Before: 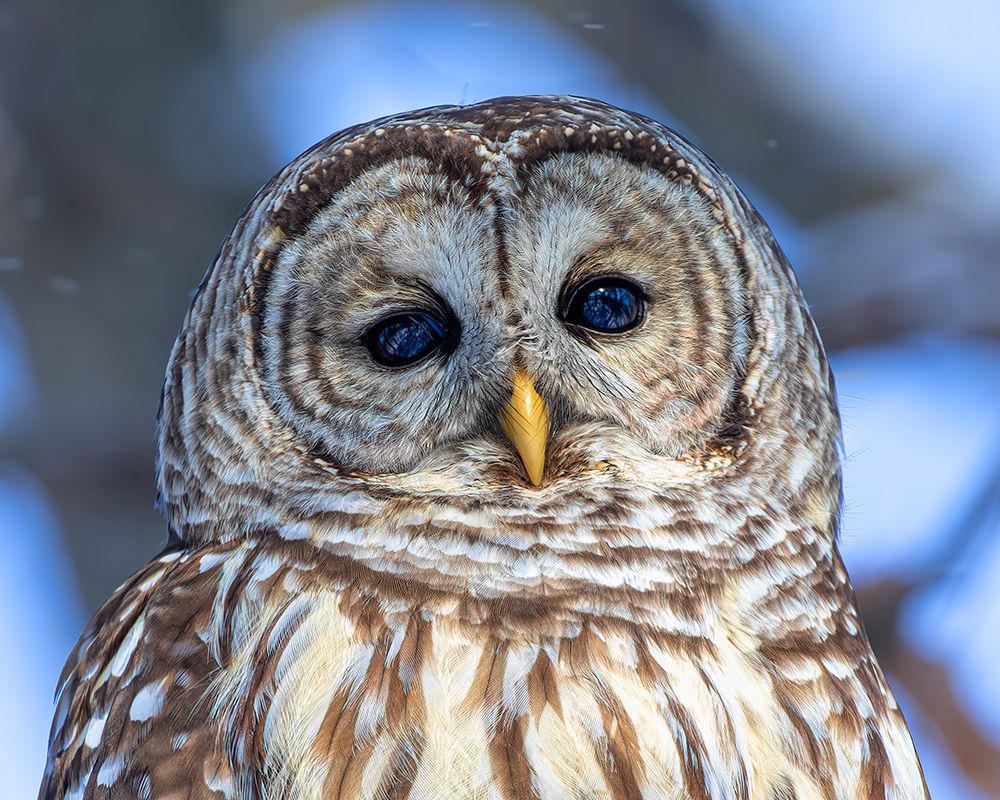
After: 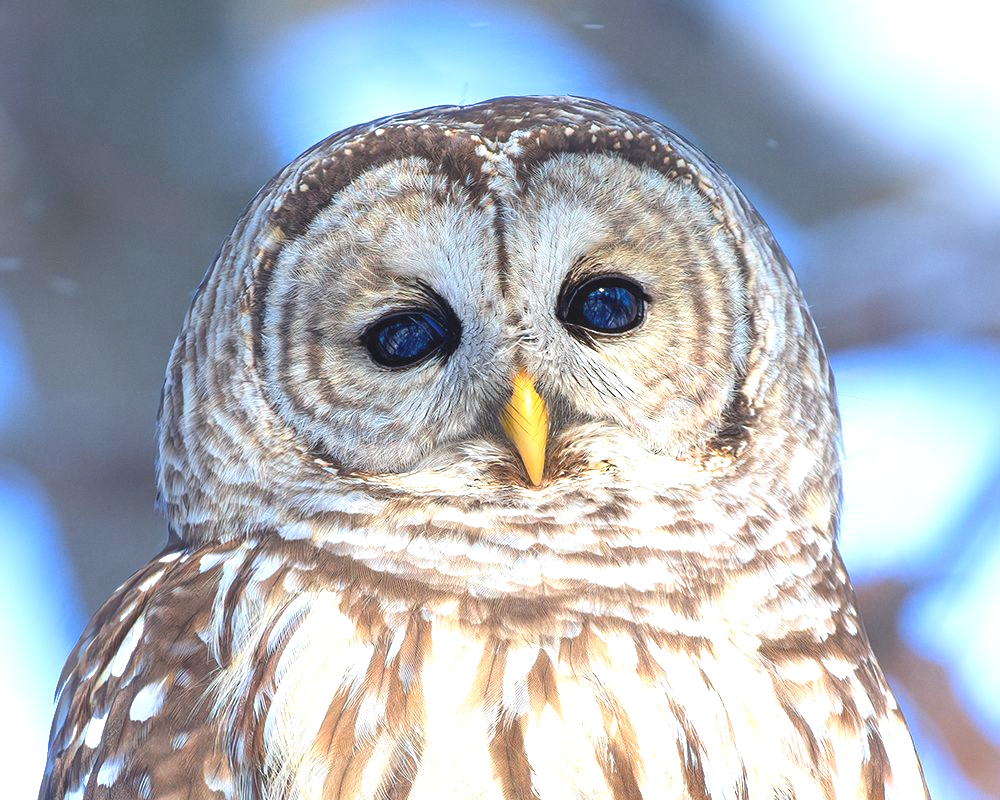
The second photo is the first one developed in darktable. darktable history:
exposure: black level correction 0, exposure 1 EV, compensate exposure bias true, compensate highlight preservation false
contrast equalizer: octaves 7, y [[0.6 ×6], [0.55 ×6], [0 ×6], [0 ×6], [0 ×6]], mix -1
grain: coarseness 0.09 ISO, strength 10%
shadows and highlights: shadows 43.06, highlights 6.94
